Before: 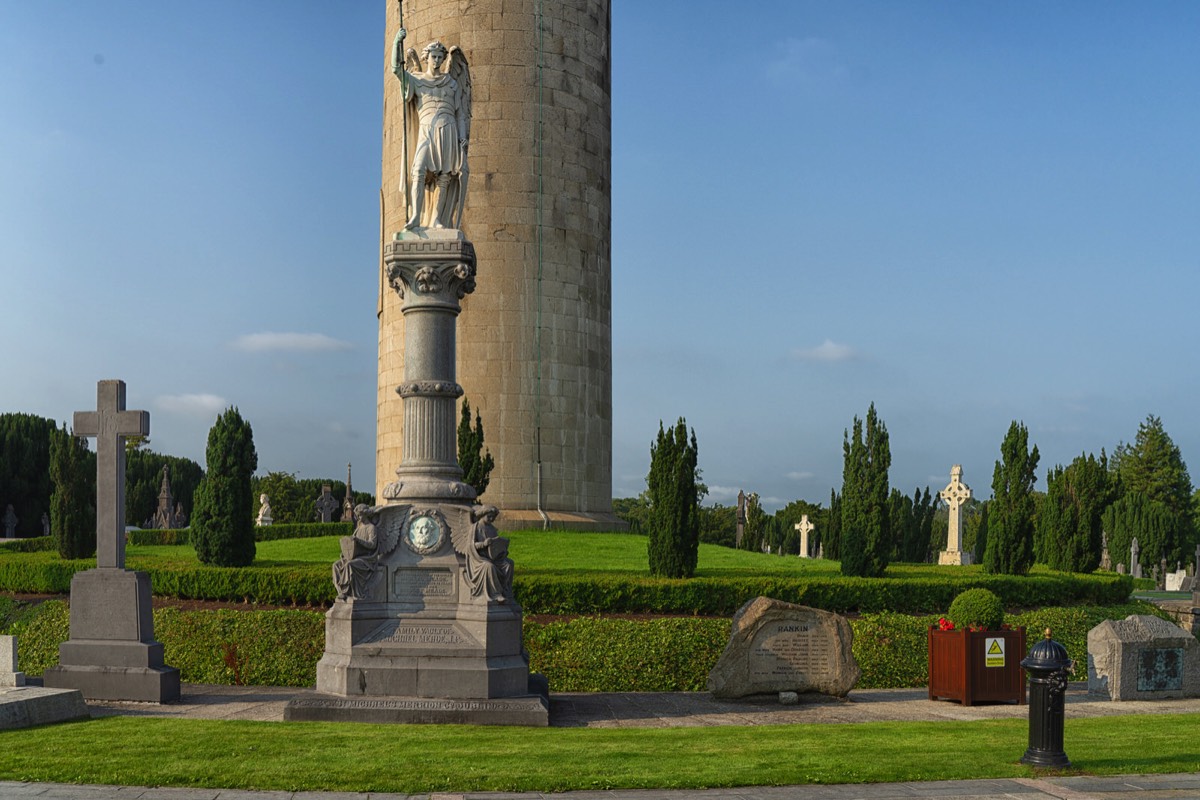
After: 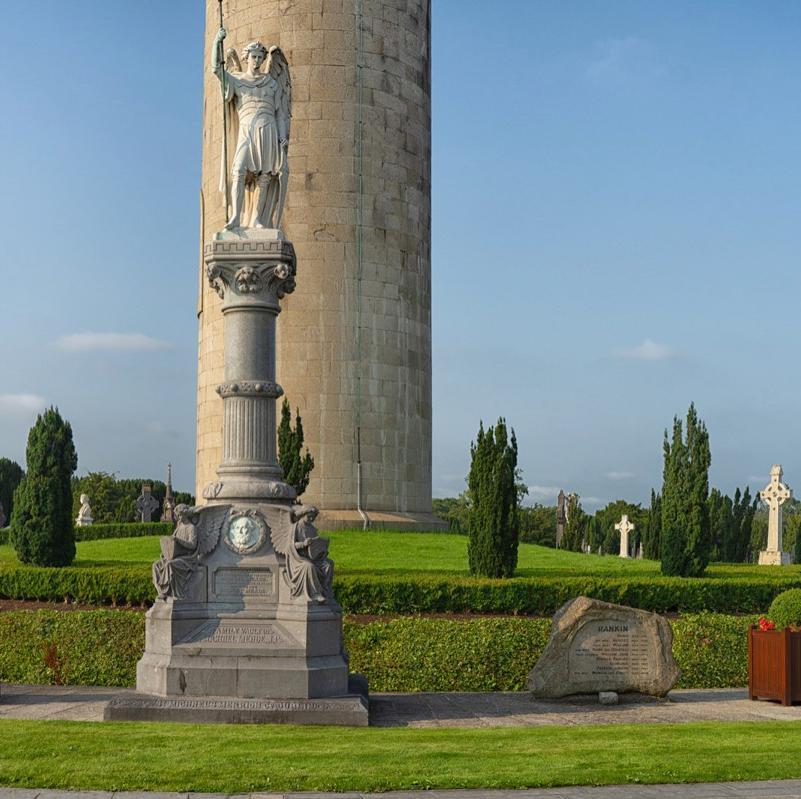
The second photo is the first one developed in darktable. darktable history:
crop and rotate: left 15.074%, right 18.117%
